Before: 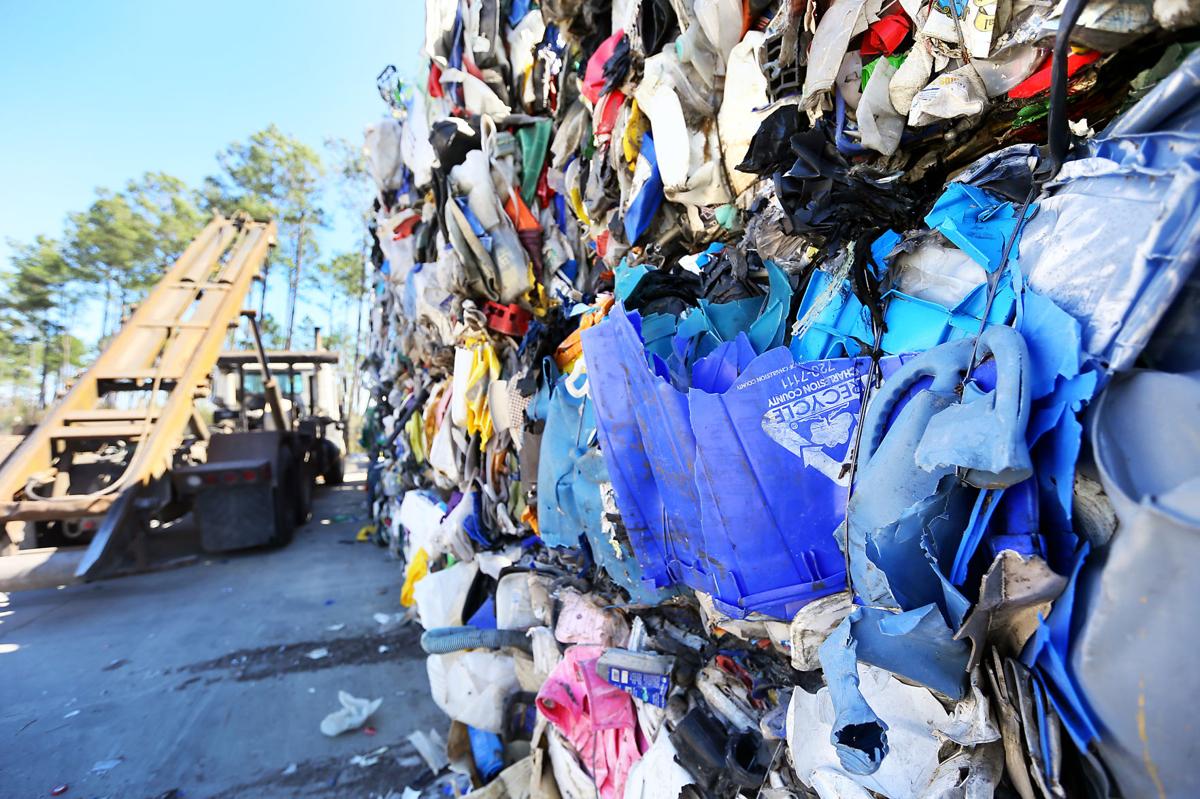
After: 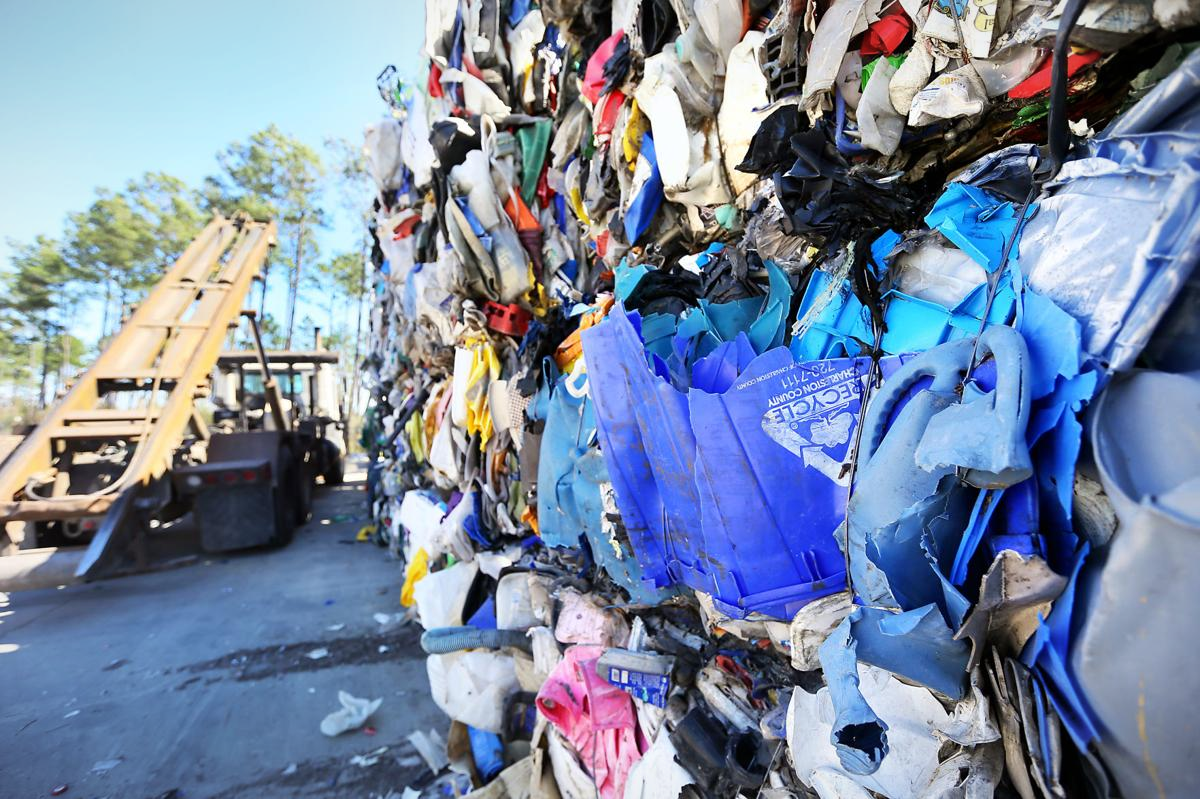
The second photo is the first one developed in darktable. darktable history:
vignetting: fall-off start 98.15%, fall-off radius 99.14%, width/height ratio 1.425
